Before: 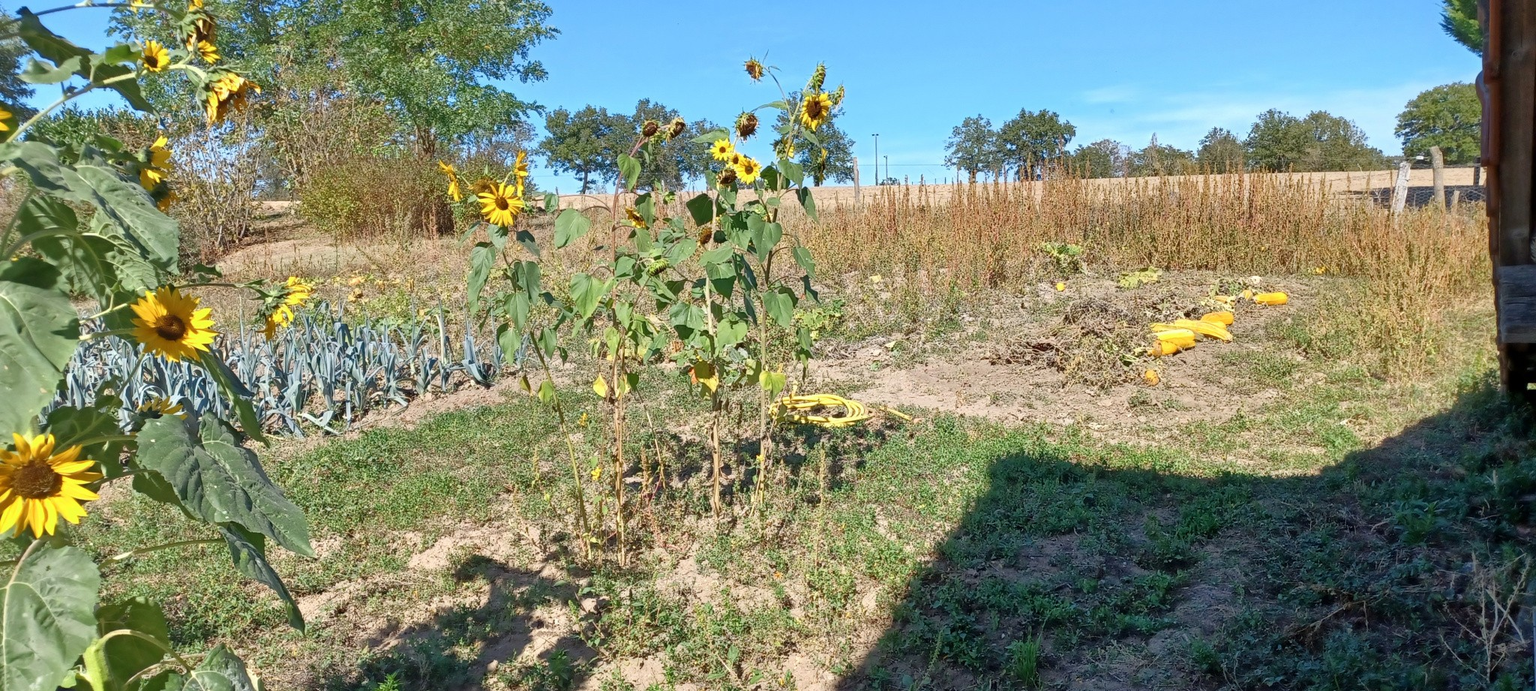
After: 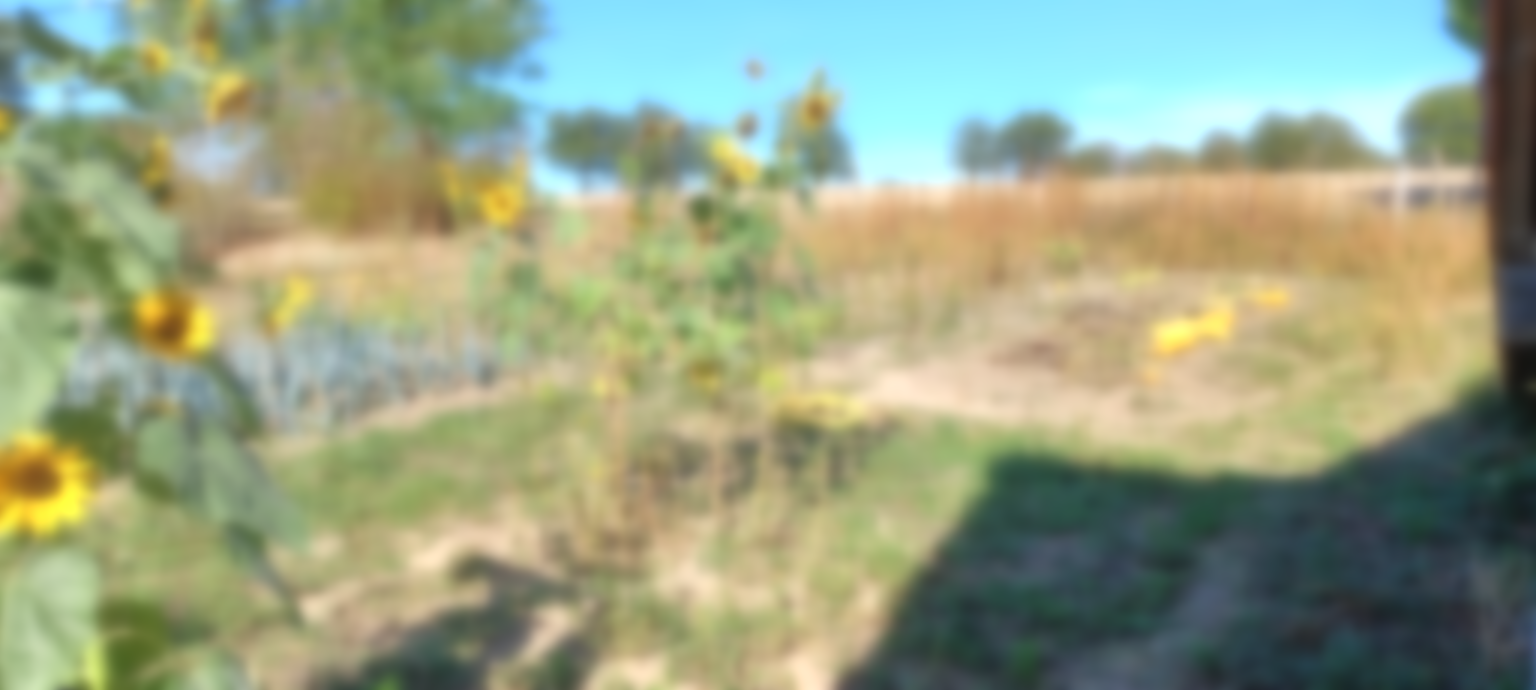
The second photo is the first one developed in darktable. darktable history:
lowpass: on, module defaults
exposure: black level correction -0.002, exposure 0.54 EV, compensate highlight preservation false
